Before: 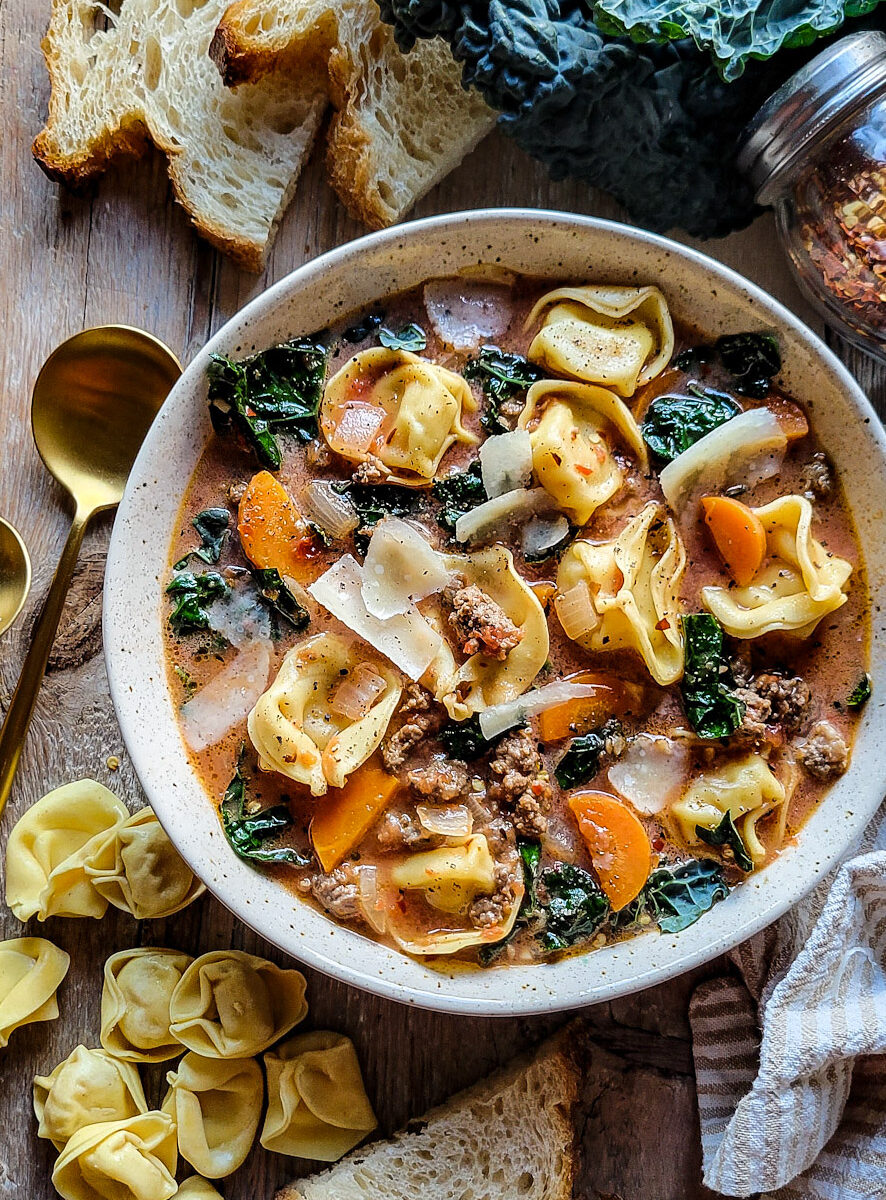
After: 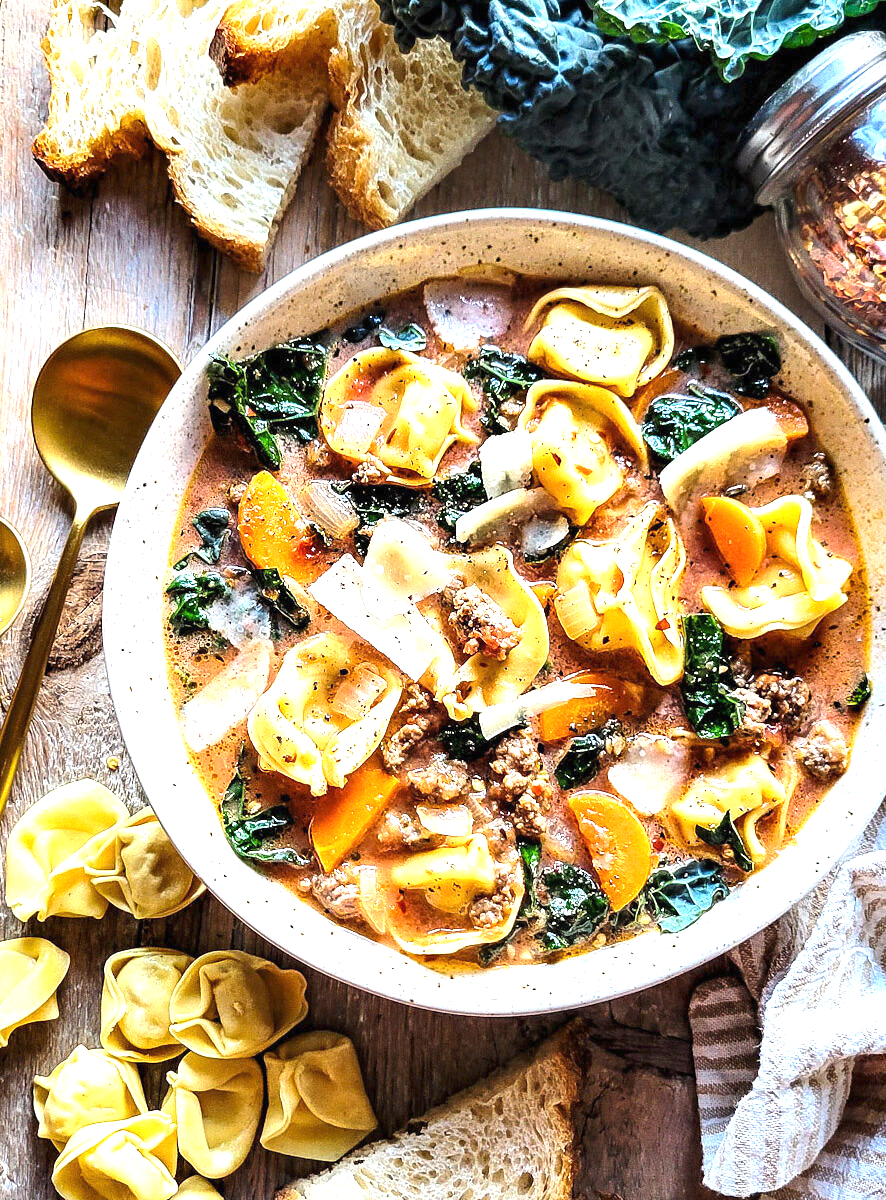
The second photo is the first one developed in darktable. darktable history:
exposure: black level correction 0, exposure 1.378 EV, compensate highlight preservation false
